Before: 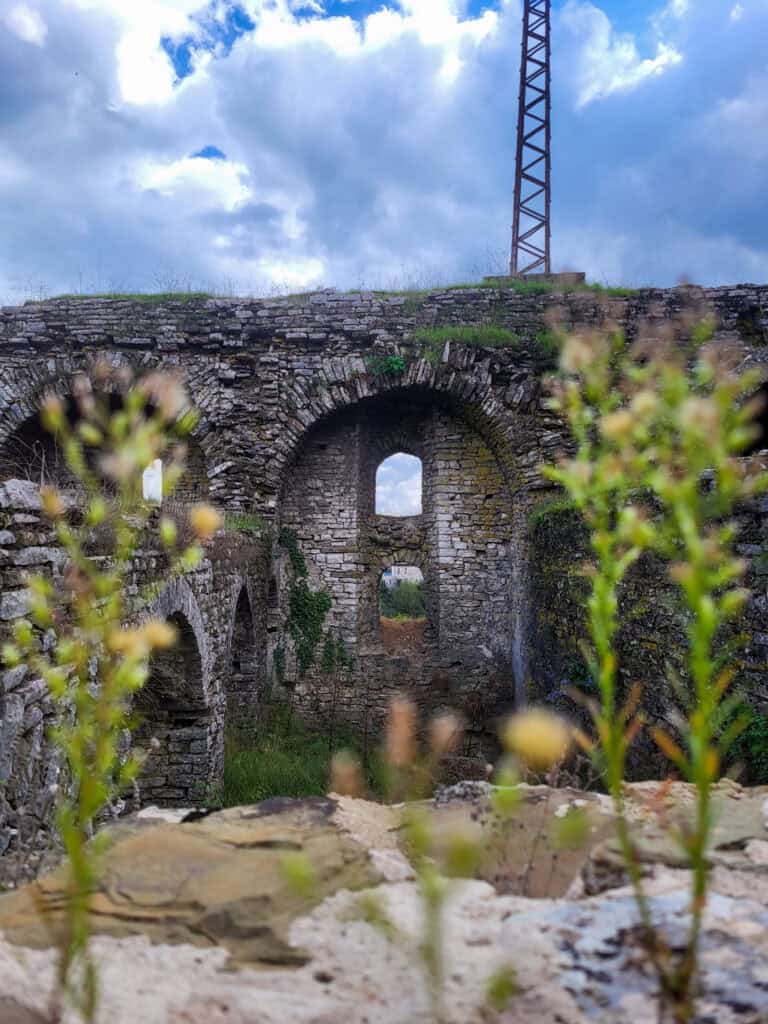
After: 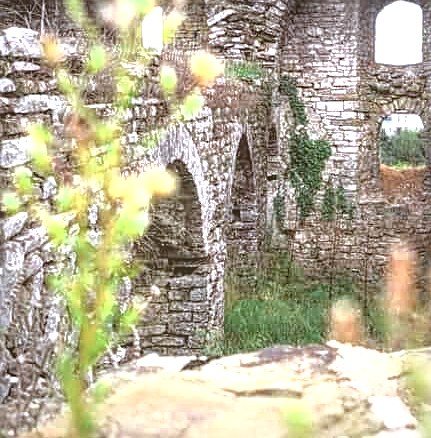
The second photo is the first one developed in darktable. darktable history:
sharpen: on, module defaults
exposure: black level correction 0.002, exposure 1.303 EV, compensate exposure bias true, compensate highlight preservation false
color correction: highlights a* -0.475, highlights b* 0.179, shadows a* 5.04, shadows b* 20.62
local contrast: highlights 72%, shadows 18%, midtone range 0.197
vignetting: fall-off radius 95.15%, brightness -0.453, saturation -0.306
crop: top 44.237%, right 43.765%, bottom 12.969%
tone equalizer: -8 EV -0.779 EV, -7 EV -0.698 EV, -6 EV -0.567 EV, -5 EV -0.387 EV, -3 EV 0.389 EV, -2 EV 0.6 EV, -1 EV 0.695 EV, +0 EV 0.758 EV, mask exposure compensation -0.514 EV
color zones: curves: ch0 [(0, 0.5) (0.125, 0.4) (0.25, 0.5) (0.375, 0.4) (0.5, 0.4) (0.625, 0.6) (0.75, 0.6) (0.875, 0.5)]; ch1 [(0, 0.35) (0.125, 0.45) (0.25, 0.35) (0.375, 0.35) (0.5, 0.35) (0.625, 0.35) (0.75, 0.45) (0.875, 0.35)]; ch2 [(0, 0.6) (0.125, 0.5) (0.25, 0.5) (0.375, 0.6) (0.5, 0.6) (0.625, 0.5) (0.75, 0.5) (0.875, 0.5)]
